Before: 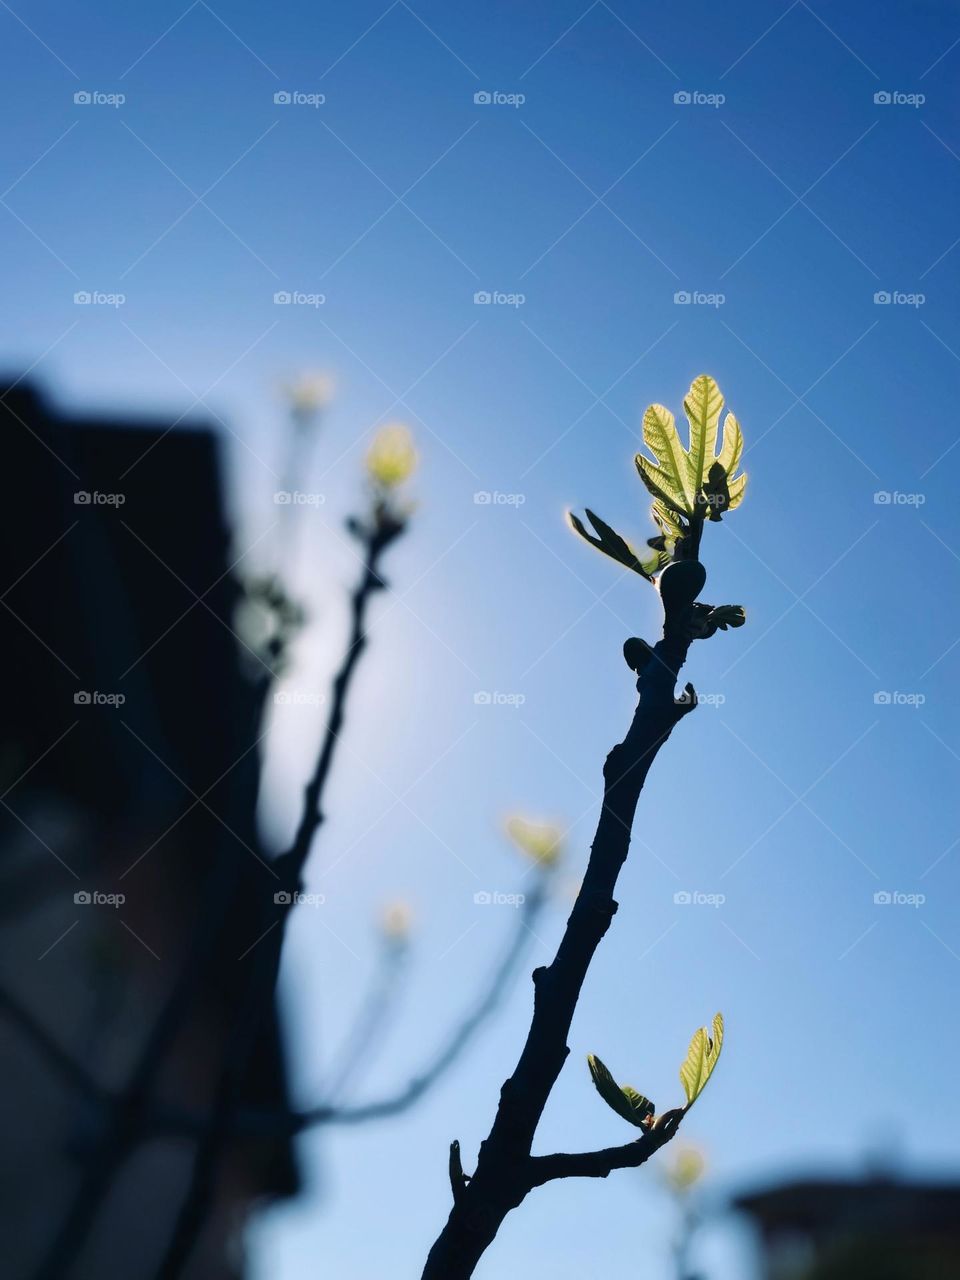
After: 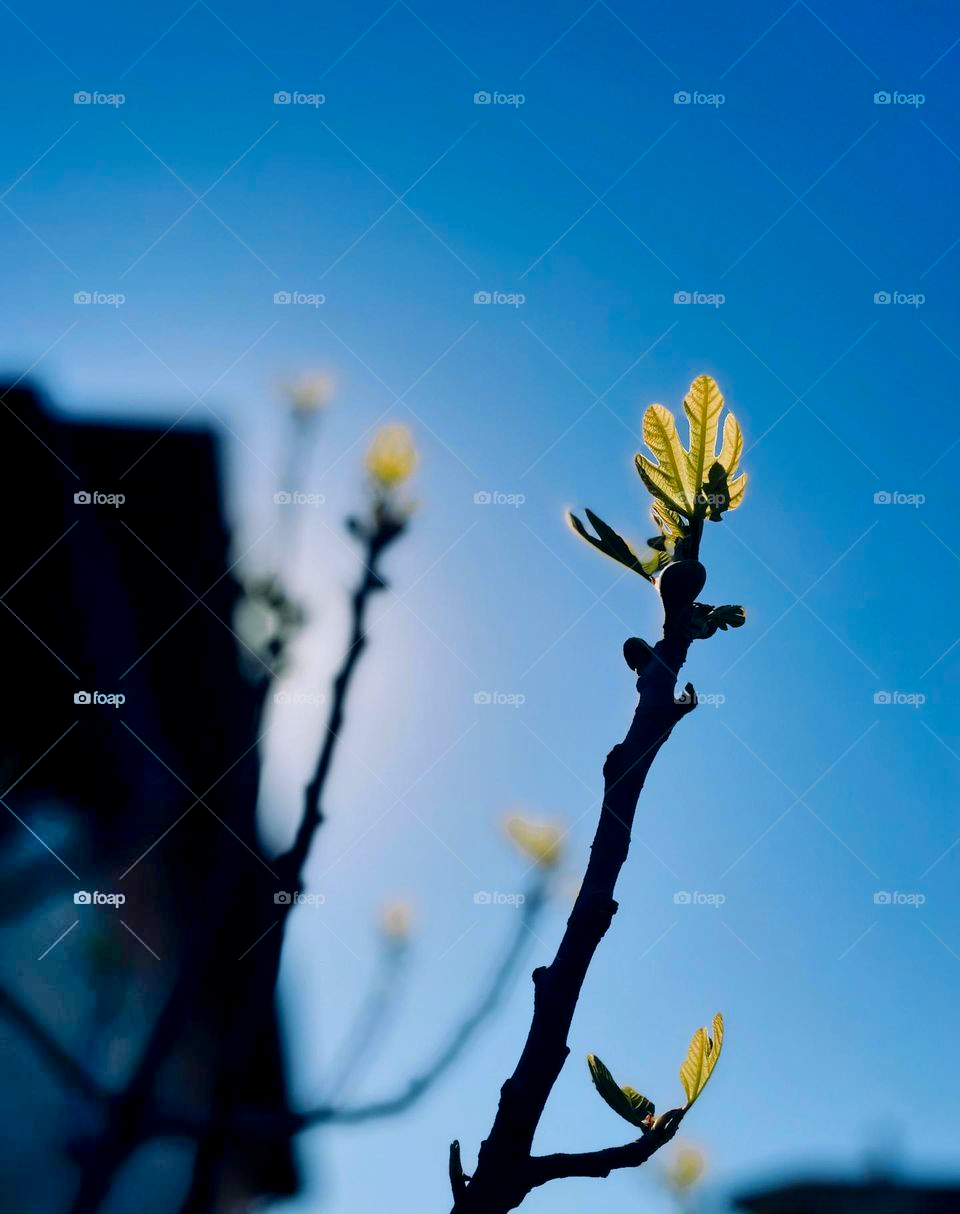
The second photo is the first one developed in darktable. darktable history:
crop and rotate: top 0.005%, bottom 5.129%
color zones: curves: ch1 [(0.24, 0.629) (0.75, 0.5)]; ch2 [(0.255, 0.454) (0.745, 0.491)]
shadows and highlights: shadows 60.06, soften with gaussian
exposure: black level correction 0.006, exposure -0.224 EV, compensate exposure bias true, compensate highlight preservation false
